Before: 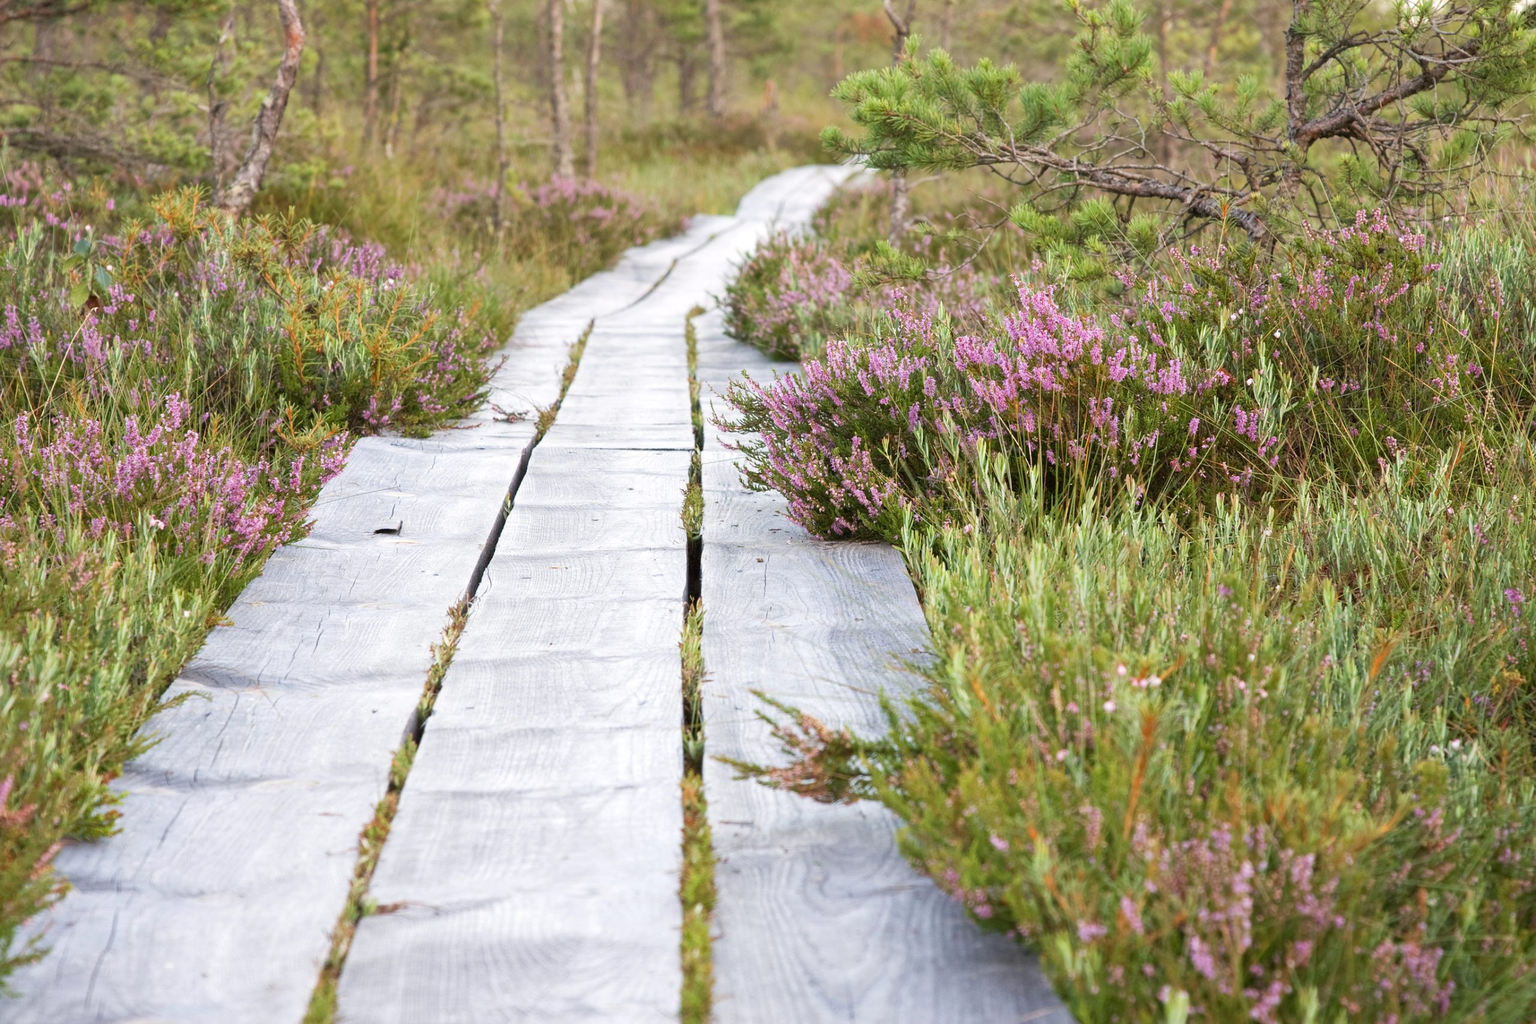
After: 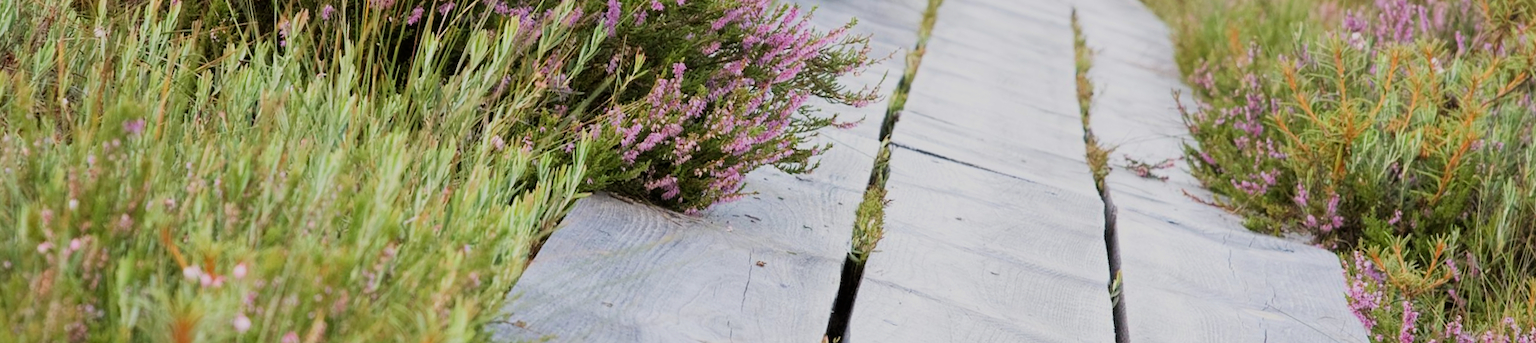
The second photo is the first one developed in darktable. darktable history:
filmic rgb: black relative exposure -8.42 EV, white relative exposure 4.68 EV, hardness 3.82, color science v6 (2022)
crop and rotate: angle 16.12°, top 30.835%, bottom 35.653%
exposure: compensate highlight preservation false
